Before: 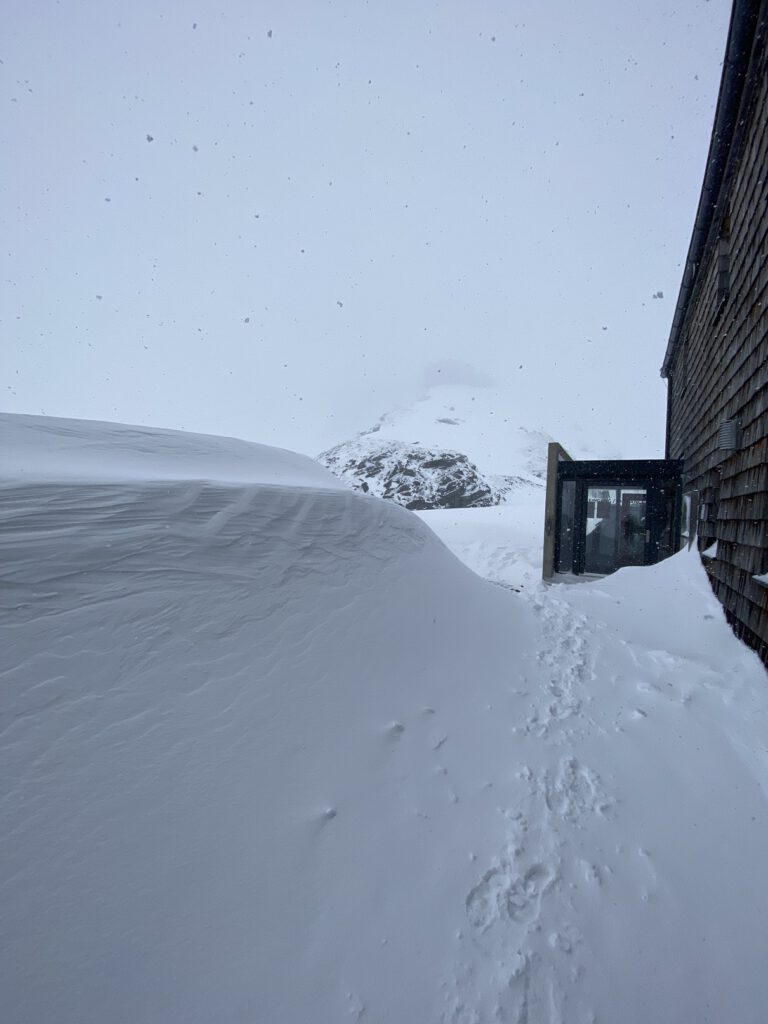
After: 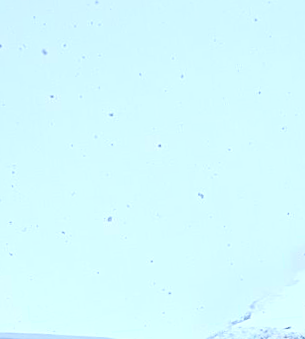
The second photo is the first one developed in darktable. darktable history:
exposure: exposure 0.564 EV, compensate highlight preservation false
contrast brightness saturation: contrast 0.07, brightness 0.18, saturation 0.4
sharpen: on, module defaults
rotate and perspective: rotation -4.57°, crop left 0.054, crop right 0.944, crop top 0.087, crop bottom 0.914
crop: left 15.452%, top 5.459%, right 43.956%, bottom 56.62%
